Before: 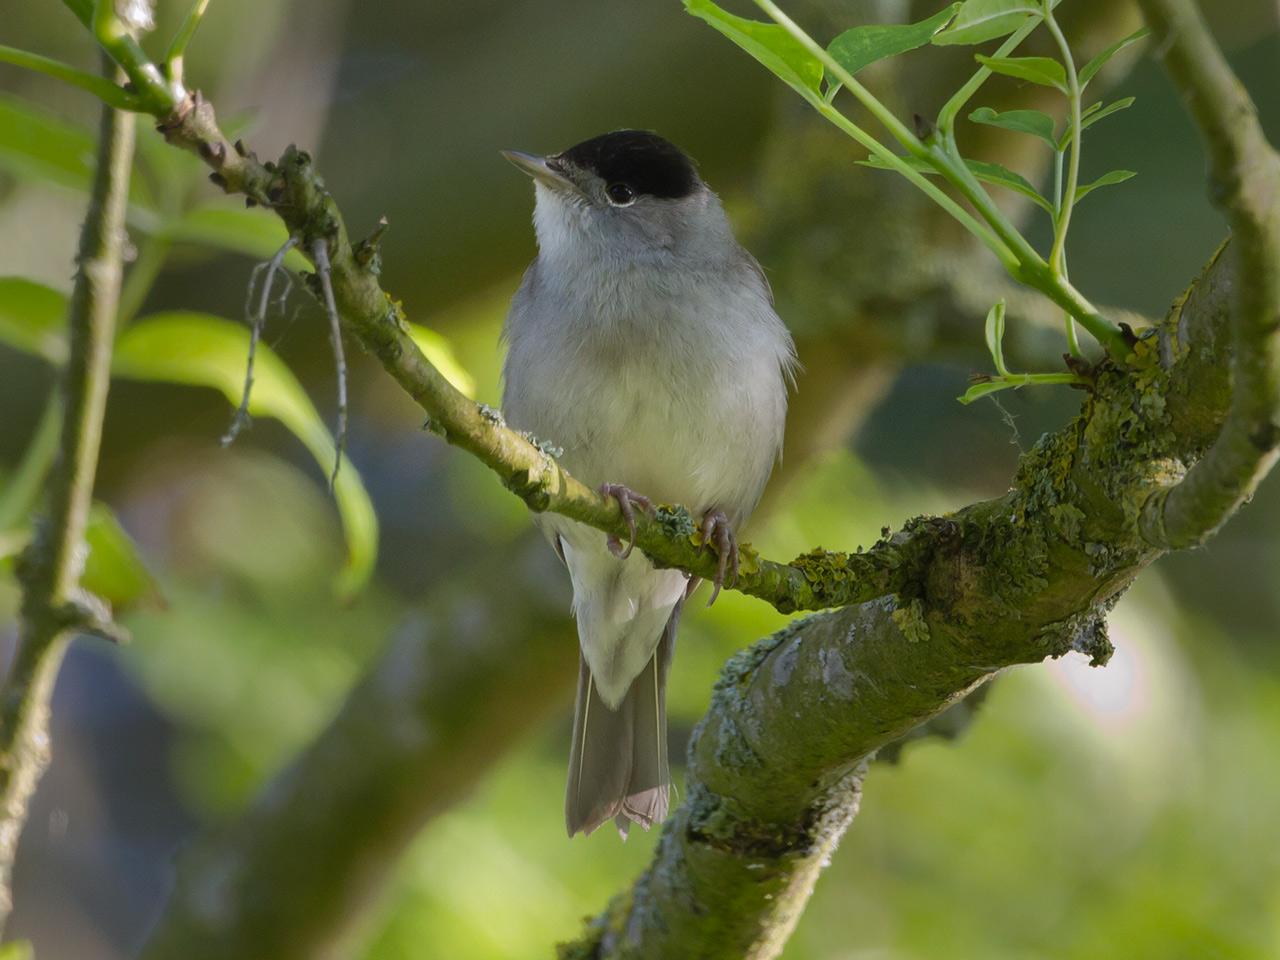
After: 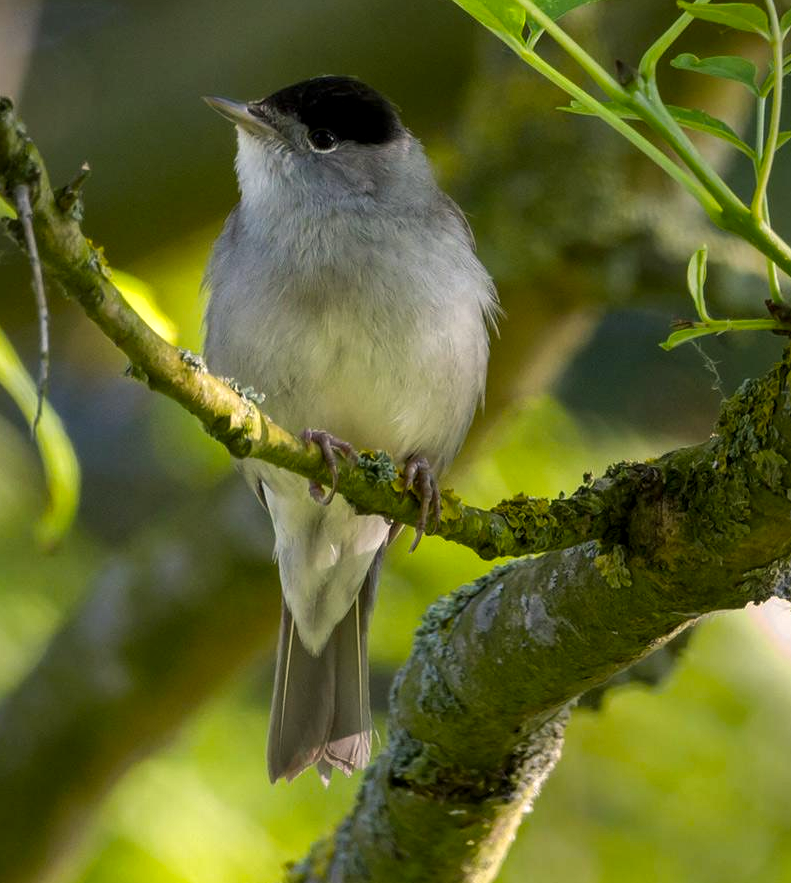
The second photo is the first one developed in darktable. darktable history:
local contrast: on, module defaults
levels: levels [0, 0.492, 0.984]
color balance rgb: highlights gain › chroma 2.076%, highlights gain › hue 71.67°, perceptual saturation grading › global saturation 19.513%, contrast 14.674%
crop and rotate: left 23.354%, top 5.633%, right 14.842%, bottom 2.307%
